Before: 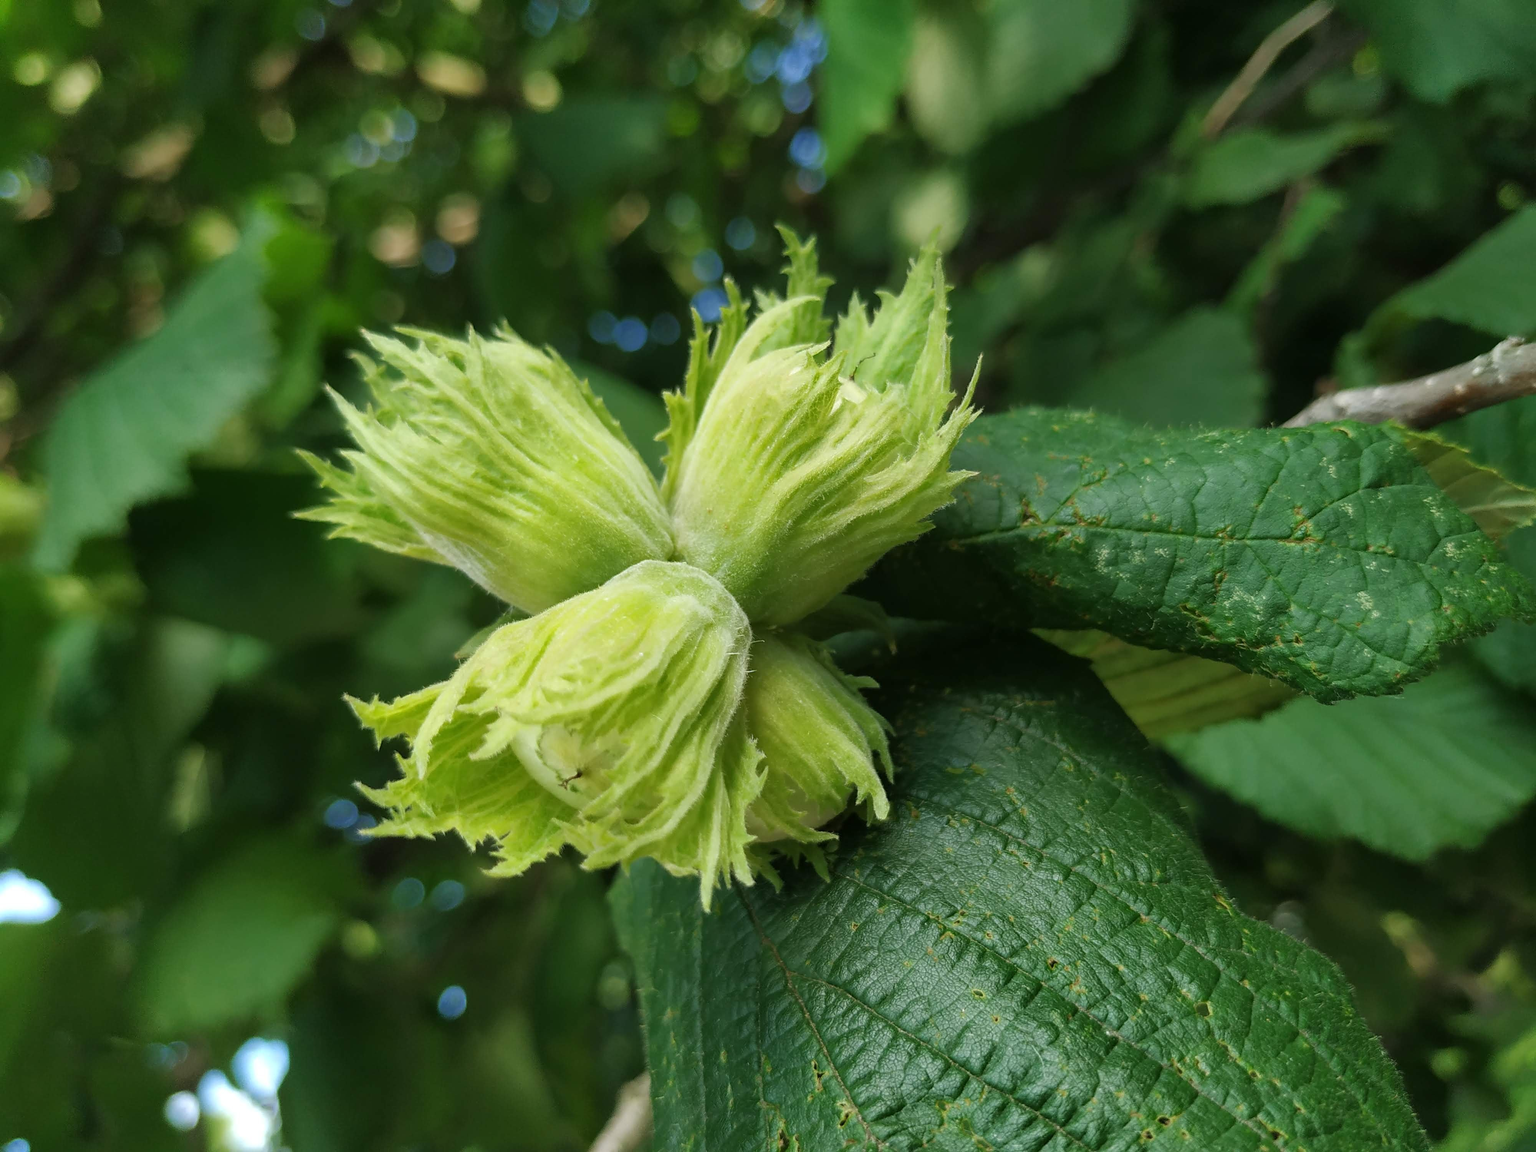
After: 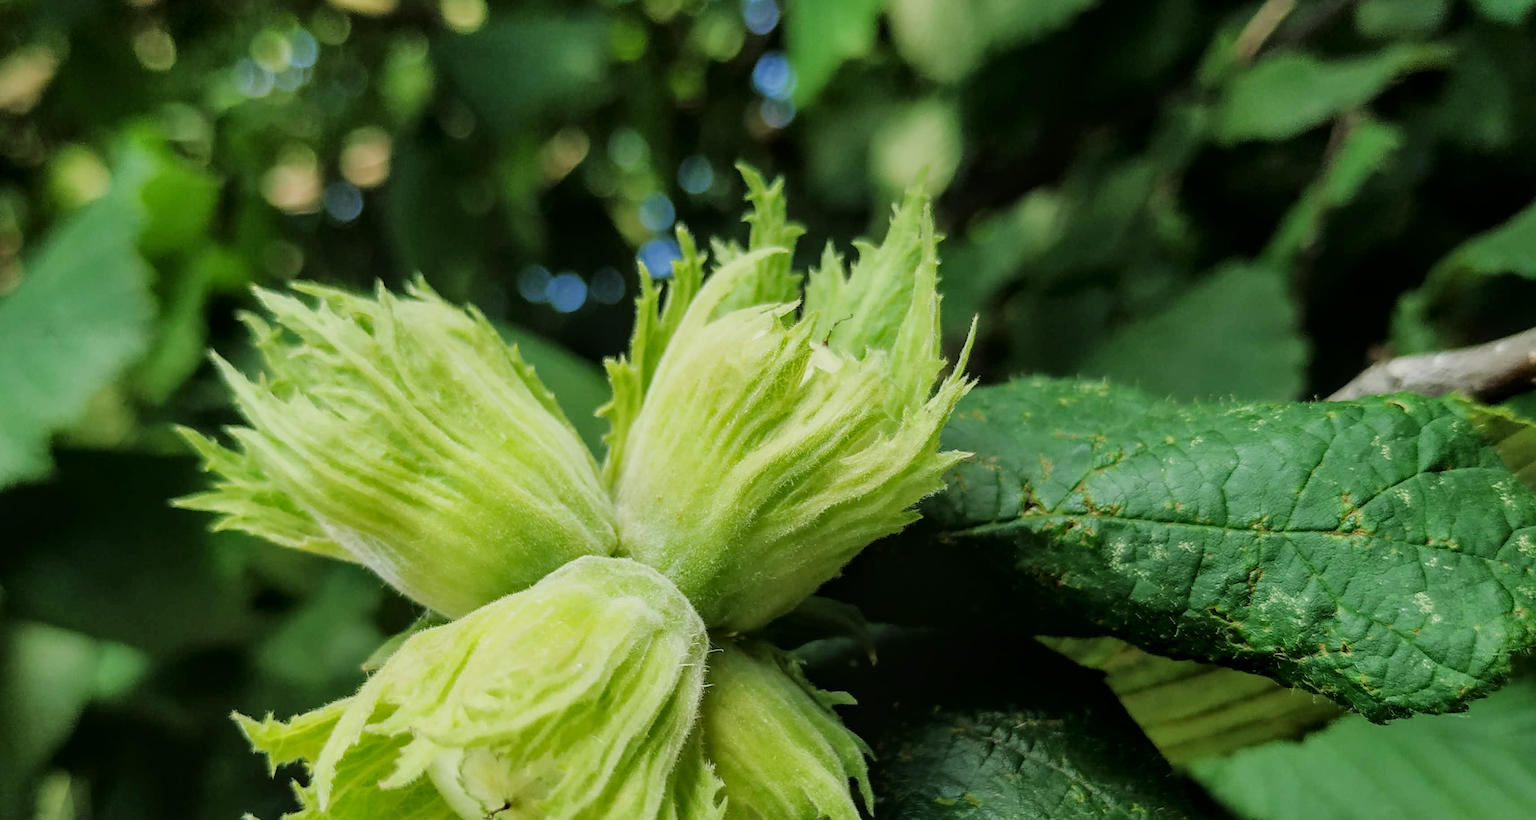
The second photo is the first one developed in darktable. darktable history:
local contrast: on, module defaults
crop and rotate: left 9.44%, top 7.315%, right 4.847%, bottom 31.635%
filmic rgb: black relative exposure -7.65 EV, white relative exposure 4.56 EV, hardness 3.61
tone curve: curves: ch0 [(0, 0.021) (0.049, 0.044) (0.152, 0.14) (0.328, 0.377) (0.473, 0.543) (0.641, 0.705) (0.85, 0.894) (1, 0.969)]; ch1 [(0, 0) (0.302, 0.331) (0.427, 0.433) (0.472, 0.47) (0.502, 0.503) (0.527, 0.521) (0.564, 0.58) (0.614, 0.626) (0.677, 0.701) (0.859, 0.885) (1, 1)]; ch2 [(0, 0) (0.33, 0.301) (0.447, 0.44) (0.487, 0.496) (0.502, 0.516) (0.535, 0.563) (0.565, 0.593) (0.618, 0.628) (1, 1)], color space Lab, linked channels, preserve colors none
